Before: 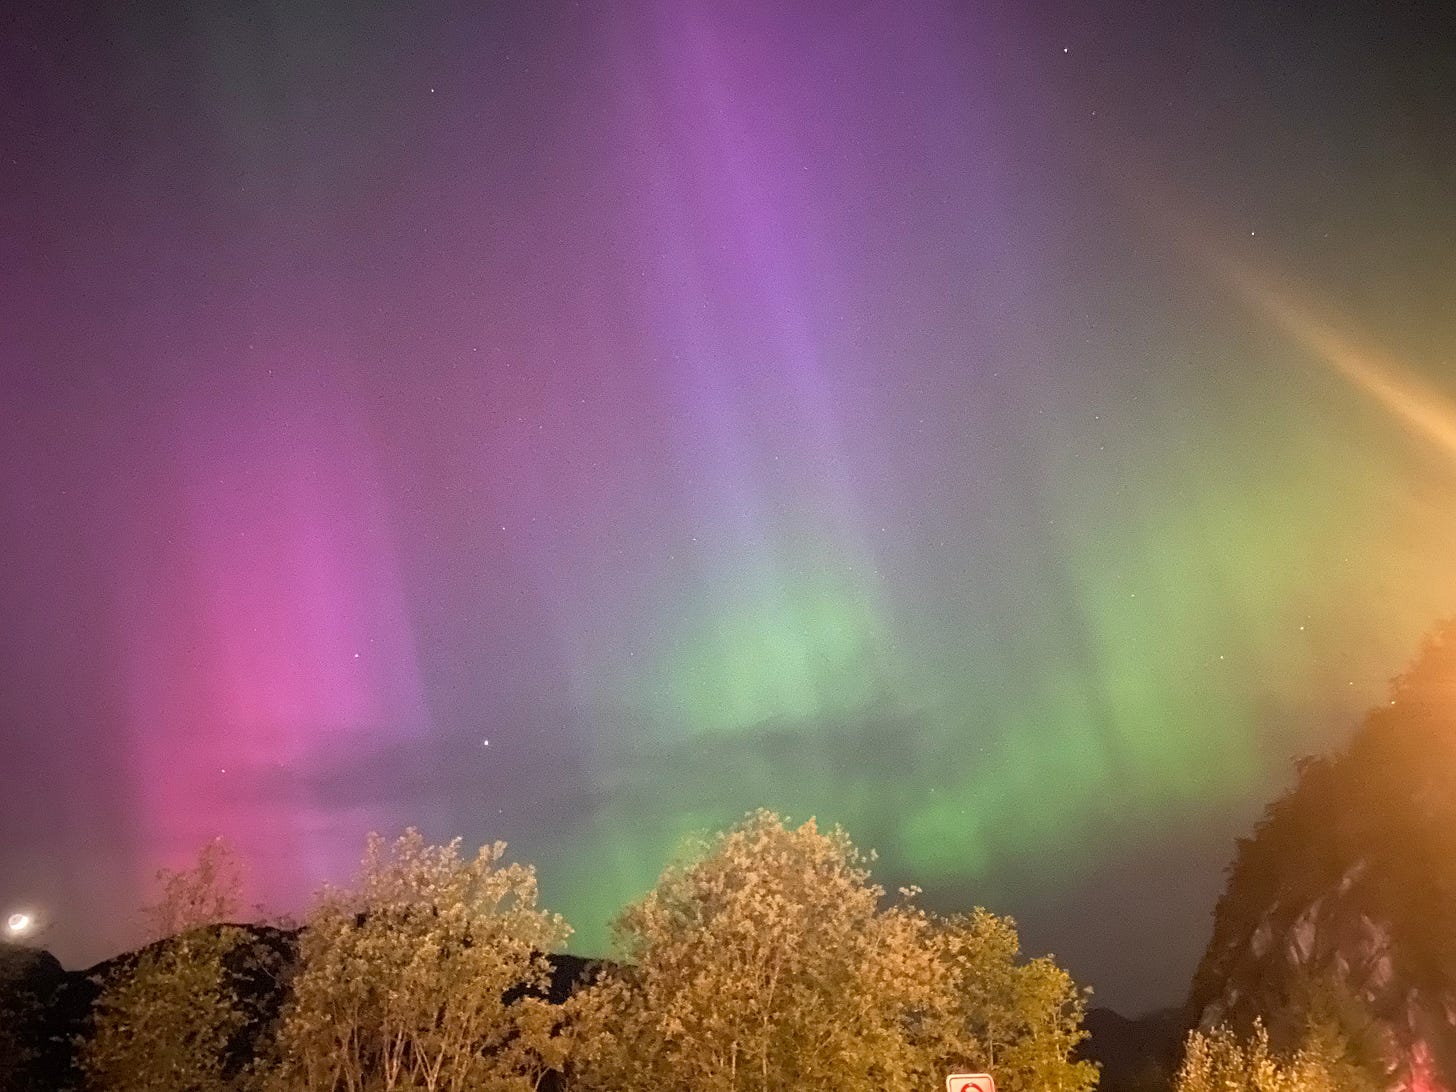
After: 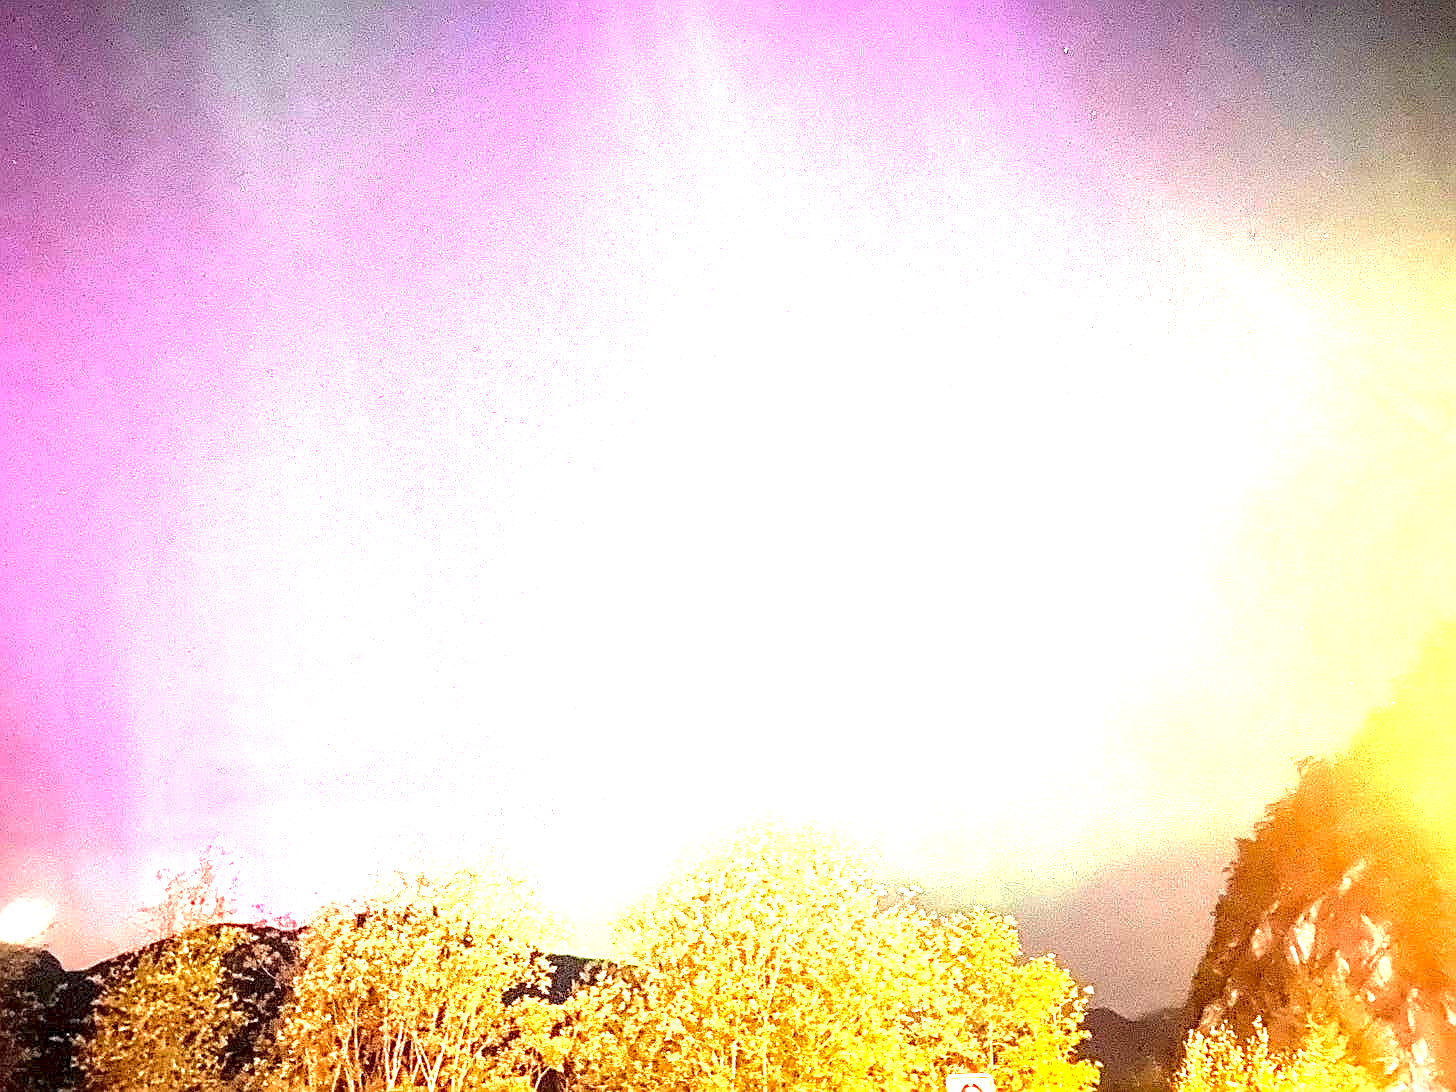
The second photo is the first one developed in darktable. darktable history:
sharpen: on, module defaults
exposure: exposure 3.045 EV, compensate highlight preservation false
local contrast: highlights 22%, shadows 72%, detail 170%
contrast brightness saturation: saturation 0.177
